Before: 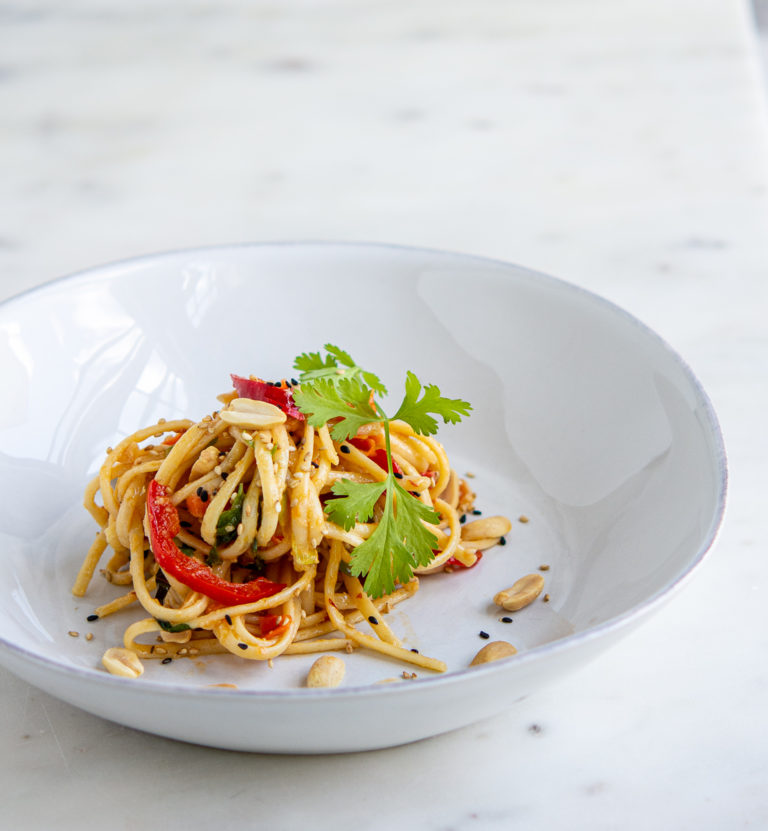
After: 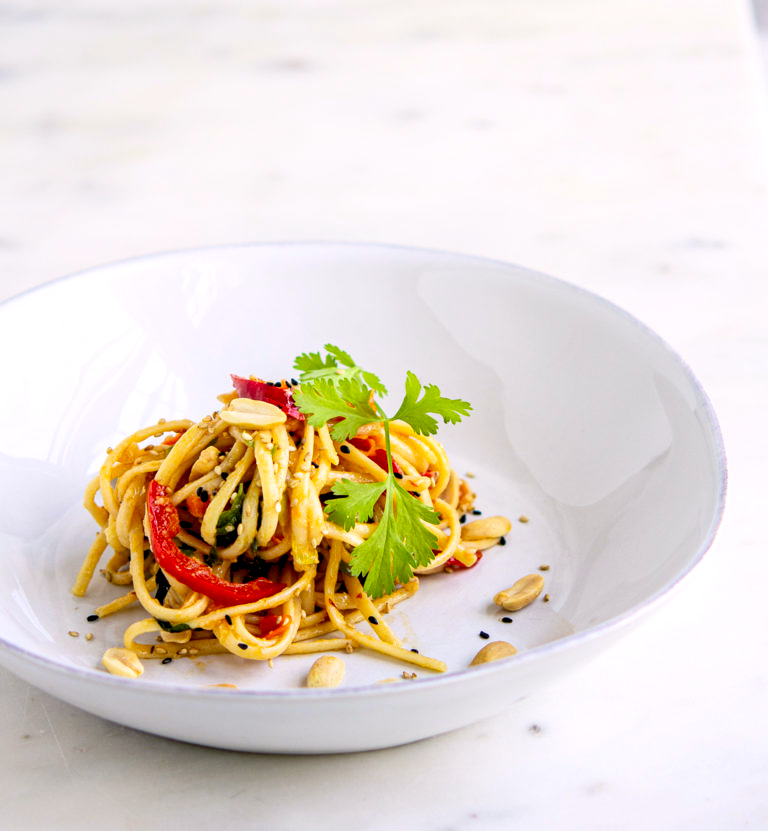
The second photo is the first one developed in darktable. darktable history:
white balance: red 0.967, blue 1.119, emerald 0.756
rgb levels: levels [[0.013, 0.434, 0.89], [0, 0.5, 1], [0, 0.5, 1]]
color correction: highlights a* 1.39, highlights b* 17.83
contrast brightness saturation: contrast 0.15, brightness -0.01, saturation 0.1
